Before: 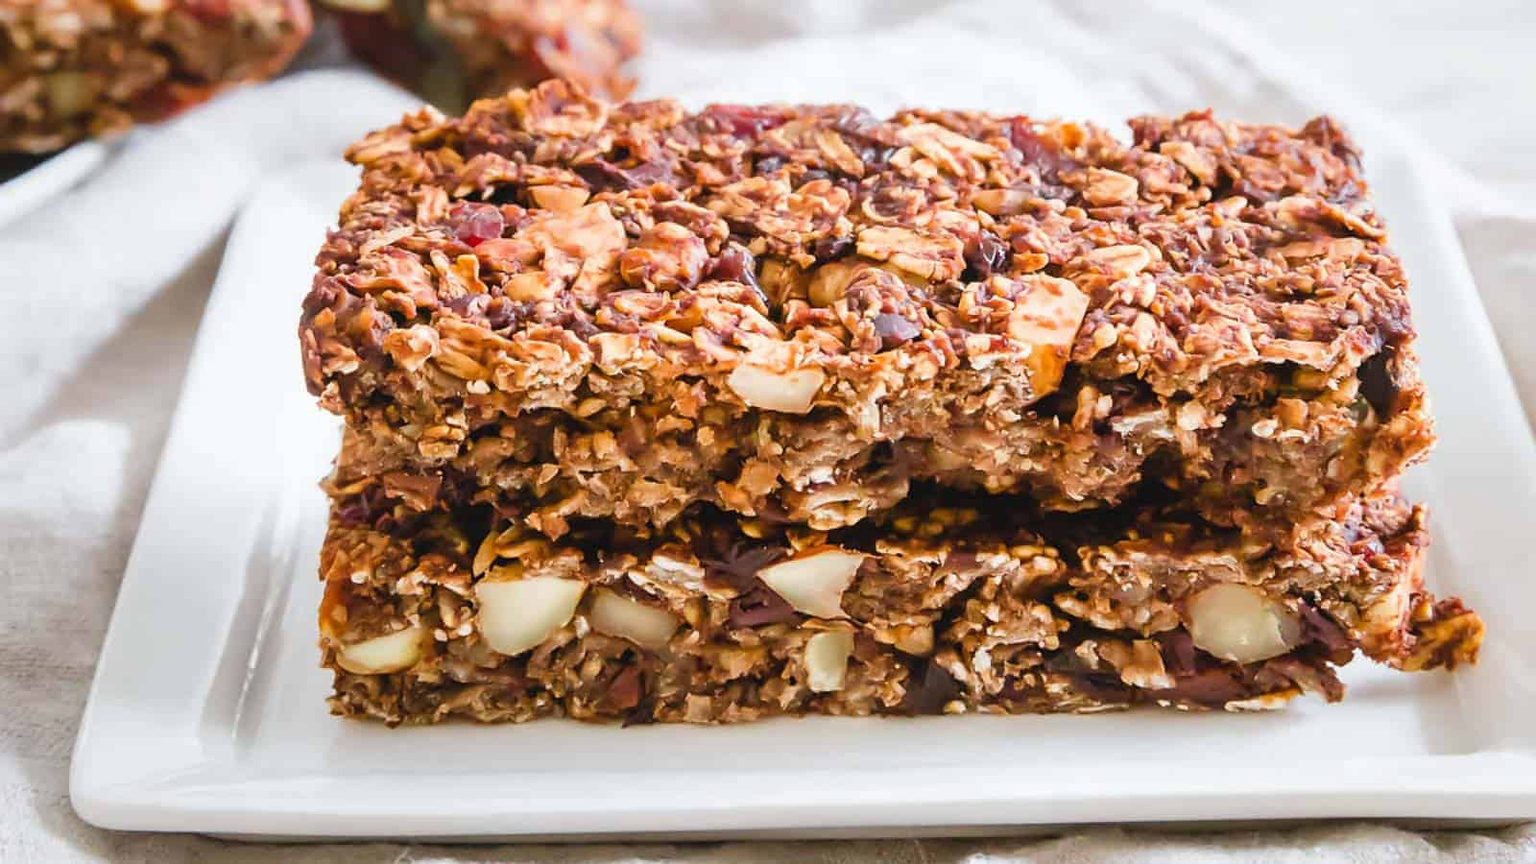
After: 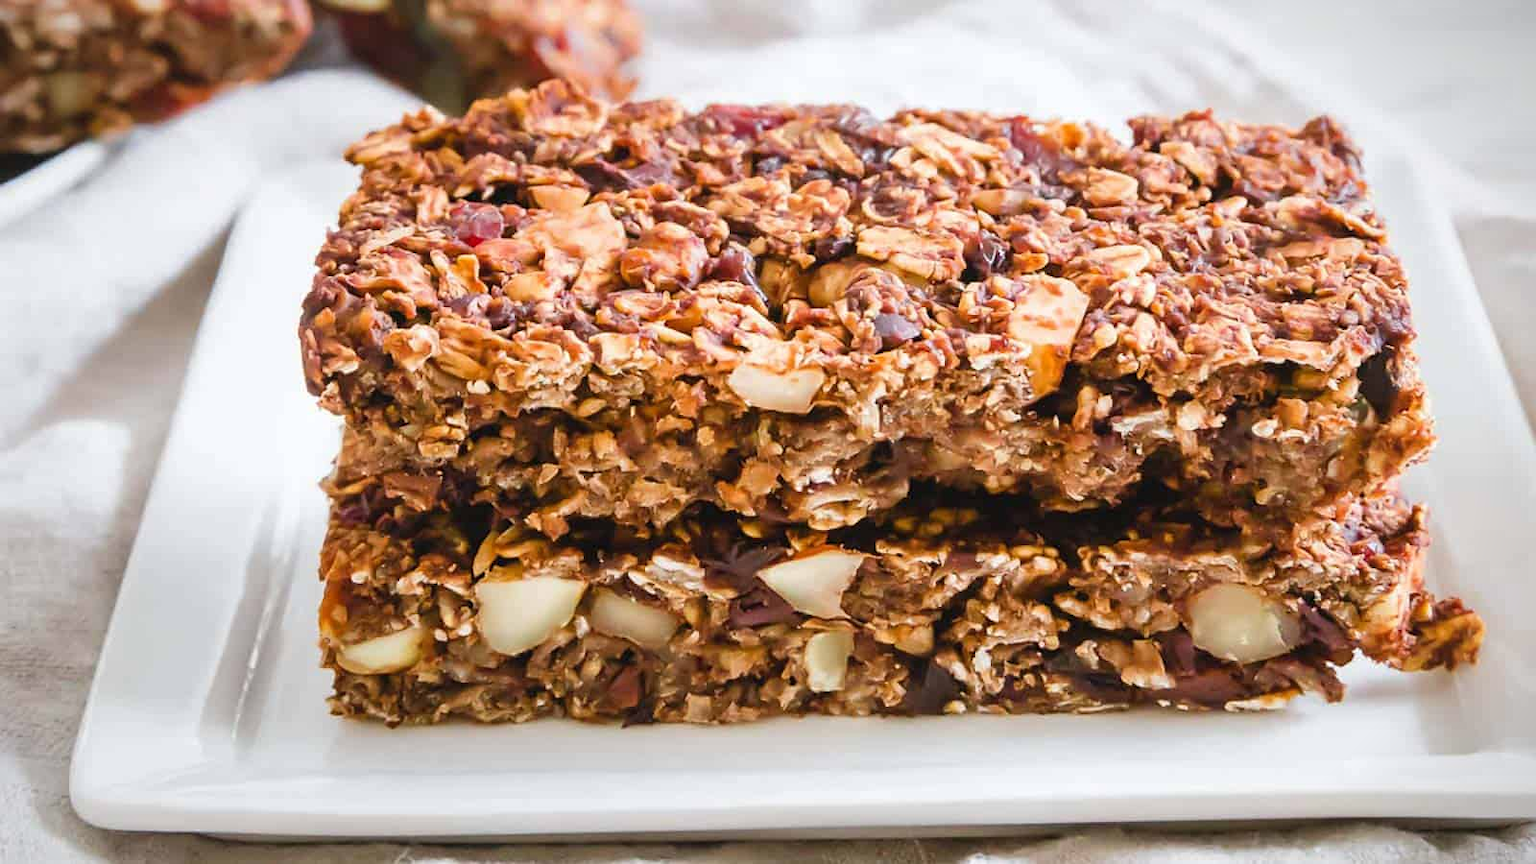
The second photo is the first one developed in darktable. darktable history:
vignetting: fall-off start 100.22%, center (-0.081, 0.059), width/height ratio 1.31
